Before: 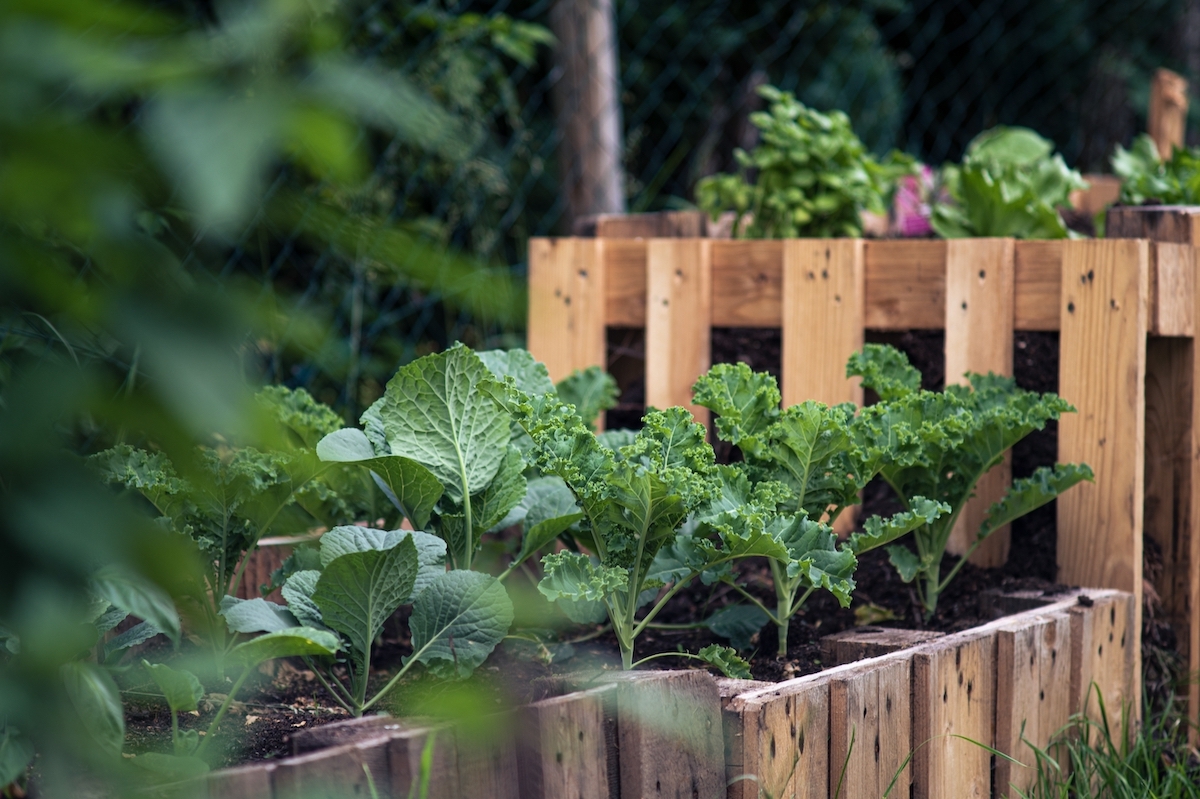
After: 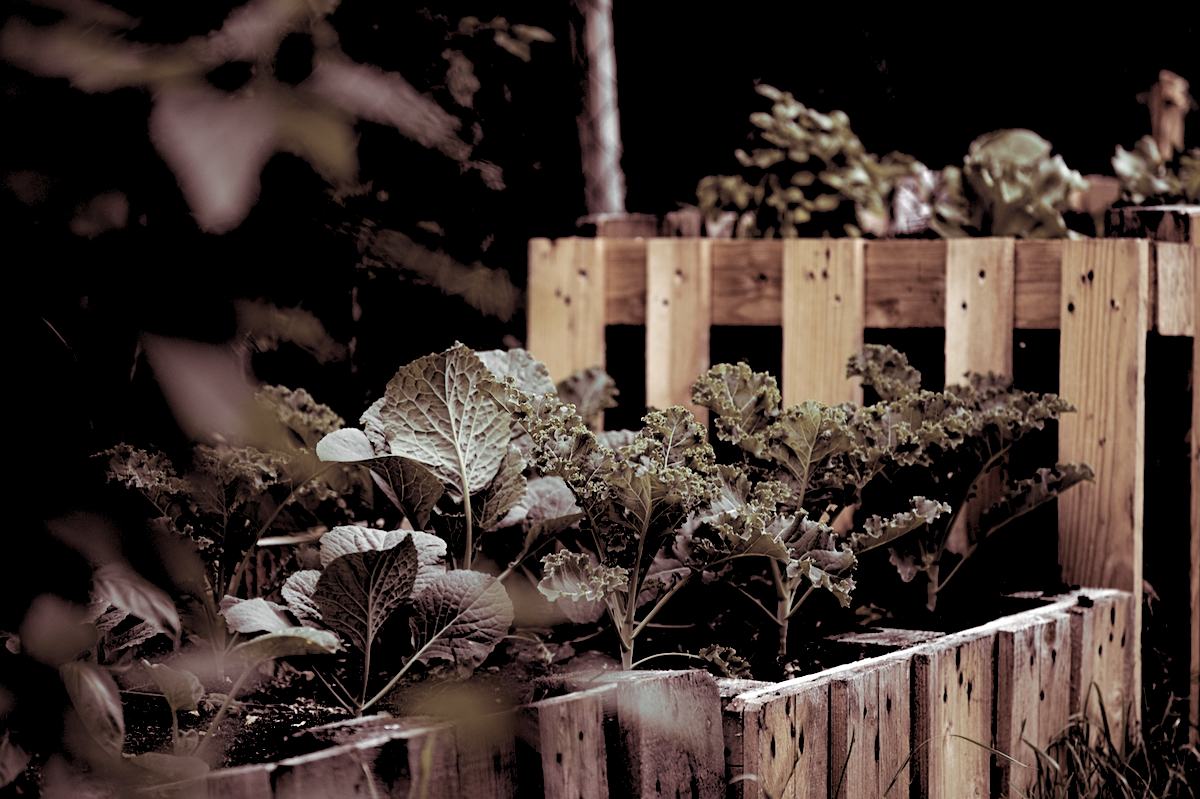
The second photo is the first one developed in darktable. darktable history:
sharpen: amount 0.2
exposure: black level correction 0.047, exposure 0.013 EV, compensate highlight preservation false
color balance rgb: shadows lift › chroma 2%, shadows lift › hue 217.2°, power › hue 60°, highlights gain › chroma 1%, highlights gain › hue 69.6°, global offset › luminance -0.5%, perceptual saturation grading › global saturation 15%, global vibrance 15%
tone equalizer: on, module defaults
split-toning: shadows › saturation 0.41, highlights › saturation 0, compress 33.55%
levels: levels [0.073, 0.497, 0.972]
color contrast: green-magenta contrast 0.8, blue-yellow contrast 1.1, unbound 0
color zones: curves: ch0 [(0, 0.613) (0.01, 0.613) (0.245, 0.448) (0.498, 0.529) (0.642, 0.665) (0.879, 0.777) (0.99, 0.613)]; ch1 [(0, 0.035) (0.121, 0.189) (0.259, 0.197) (0.415, 0.061) (0.589, 0.022) (0.732, 0.022) (0.857, 0.026) (0.991, 0.053)]
